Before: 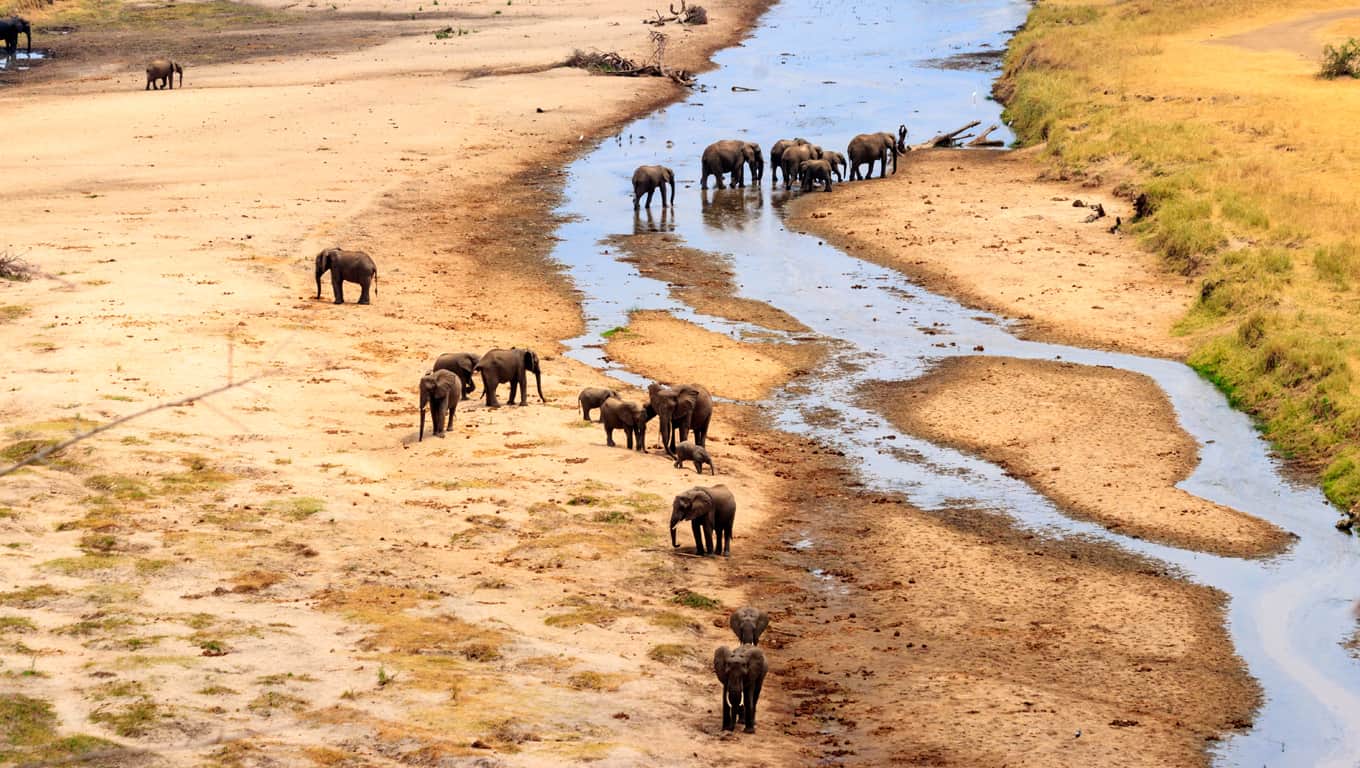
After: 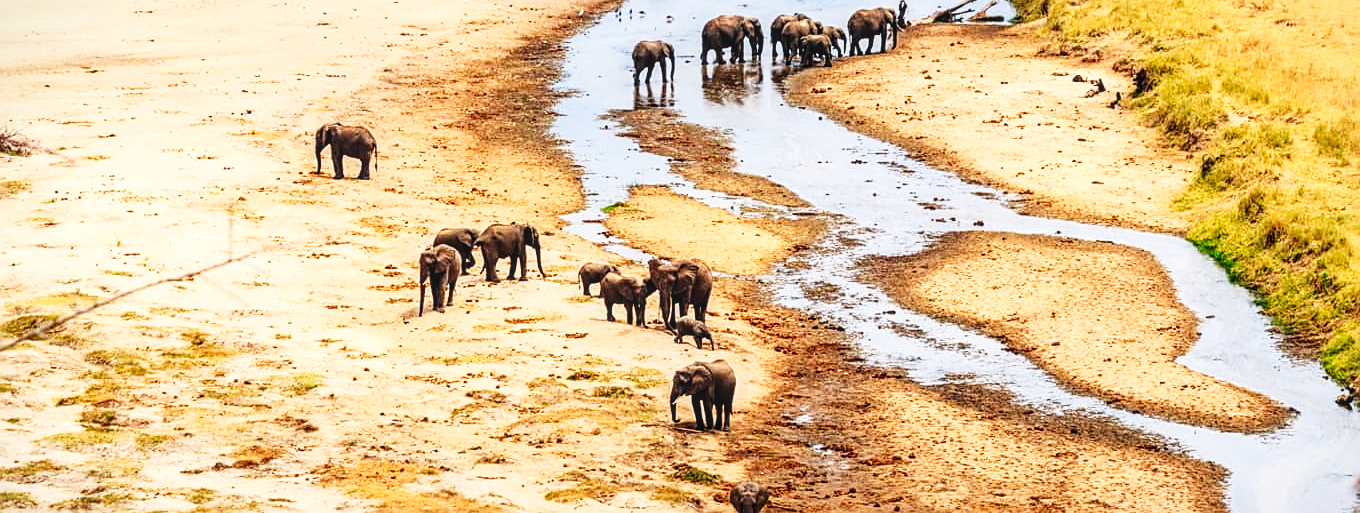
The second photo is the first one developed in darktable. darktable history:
tone curve: curves: ch0 [(0, 0.032) (0.181, 0.156) (0.751, 0.829) (1, 1)], preserve colors none
base curve: curves: ch0 [(0, 0) (0.666, 0.806) (1, 1)], preserve colors none
crop: top 16.374%, bottom 16.717%
sharpen: on, module defaults
local contrast: detail 130%
vignetting: fall-off start 97.54%, fall-off radius 100.31%, width/height ratio 1.376
